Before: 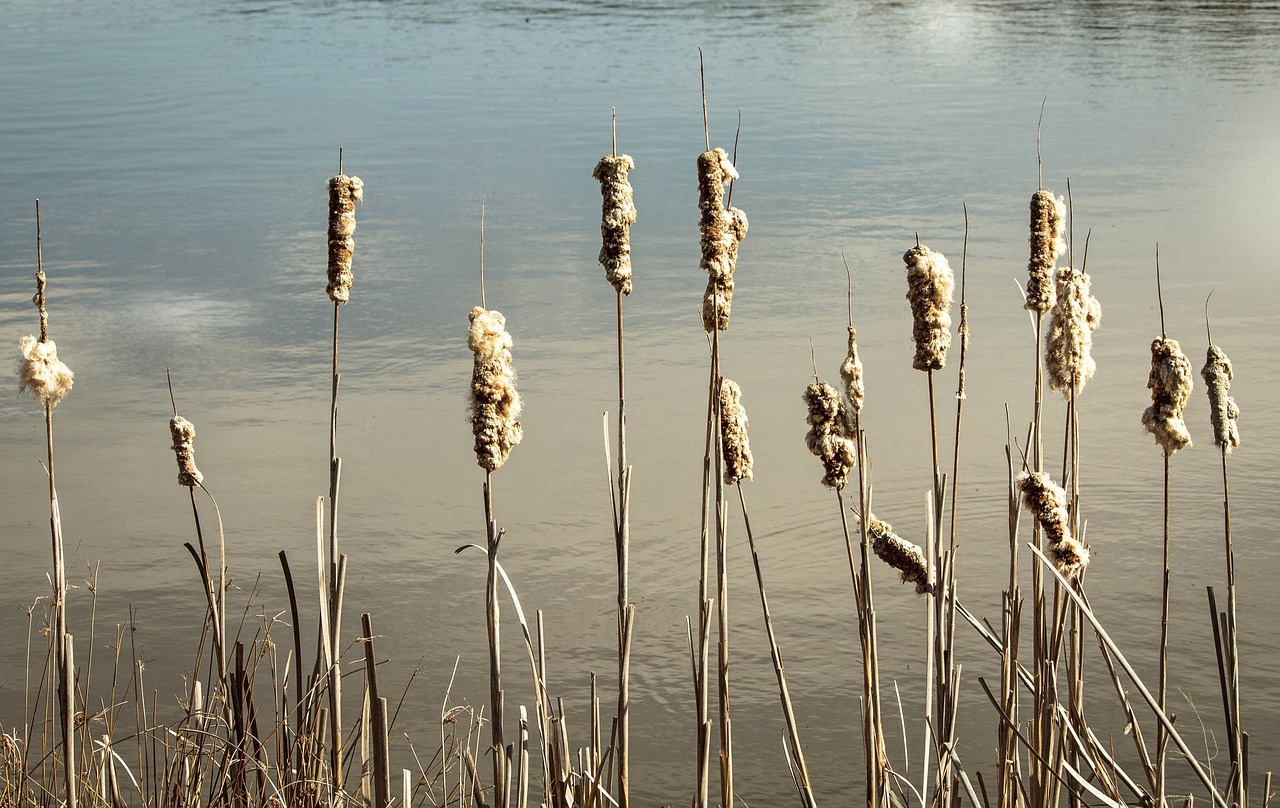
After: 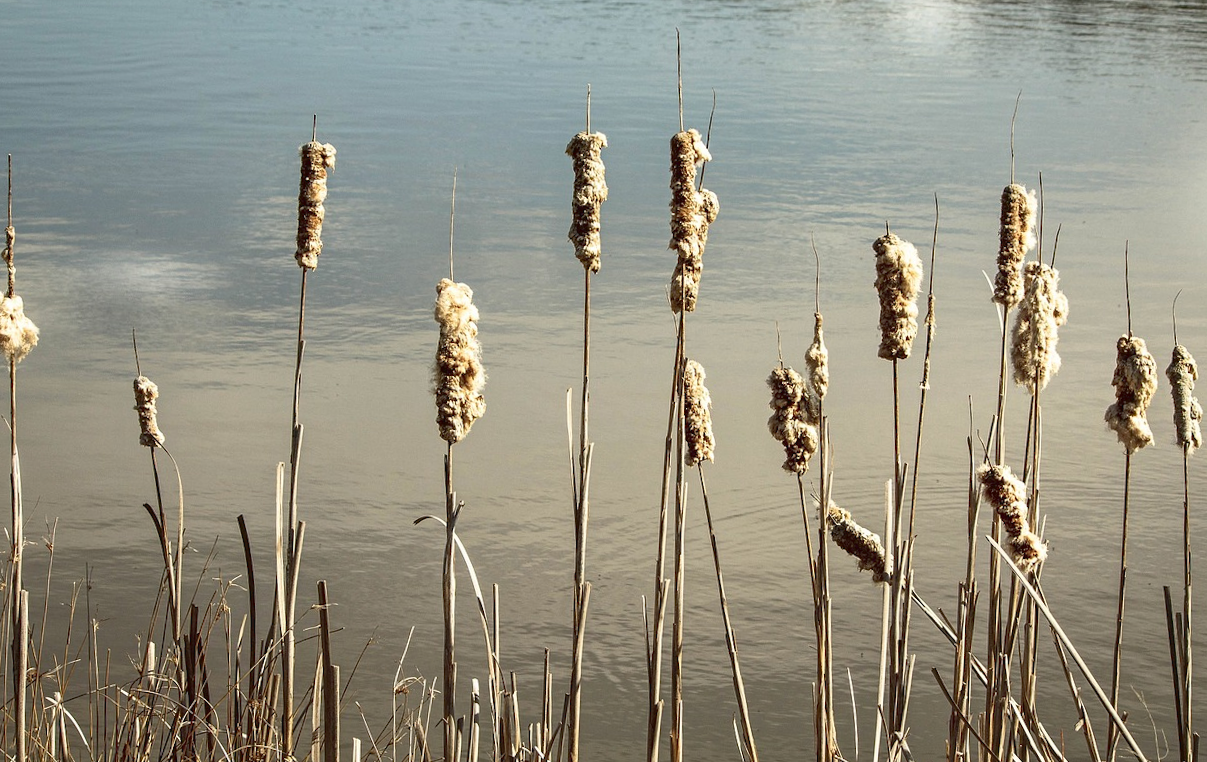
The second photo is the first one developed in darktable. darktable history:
tone curve: curves: ch0 [(0, 0.024) (0.119, 0.146) (0.474, 0.464) (0.718, 0.721) (0.817, 0.839) (1, 0.998)]; ch1 [(0, 0) (0.377, 0.416) (0.439, 0.451) (0.477, 0.477) (0.501, 0.503) (0.538, 0.544) (0.58, 0.602) (0.664, 0.676) (0.783, 0.804) (1, 1)]; ch2 [(0, 0) (0.38, 0.405) (0.463, 0.456) (0.498, 0.497) (0.524, 0.535) (0.578, 0.576) (0.648, 0.665) (1, 1)], color space Lab, linked channels, preserve colors none
crop and rotate: angle -2.19°
